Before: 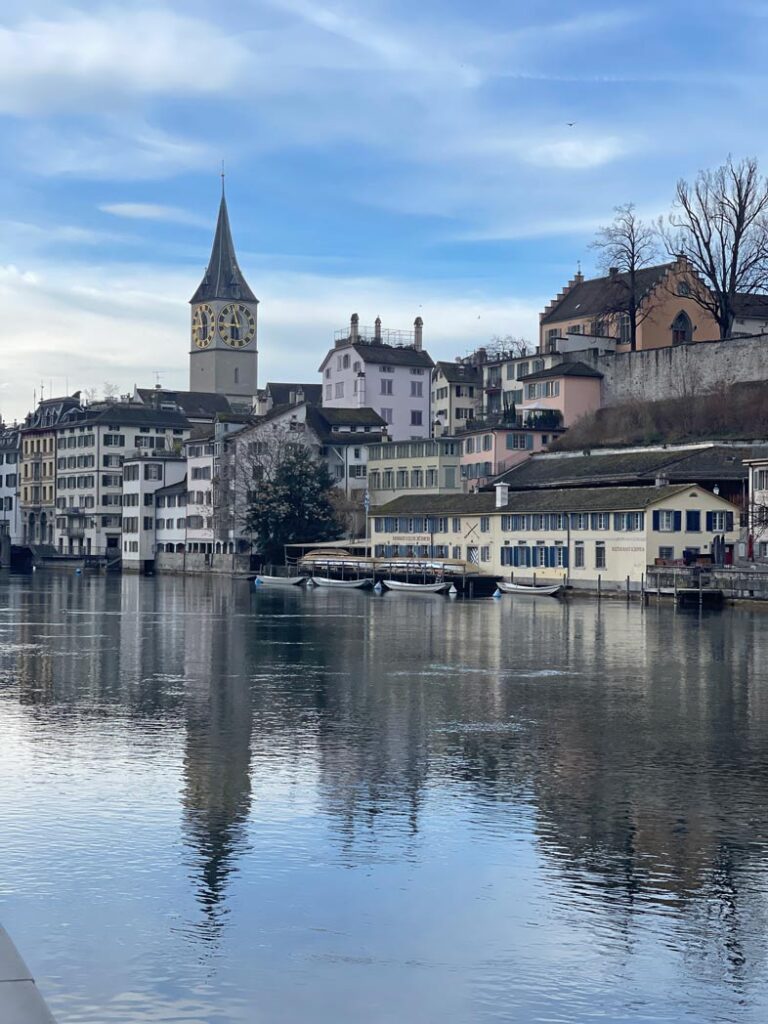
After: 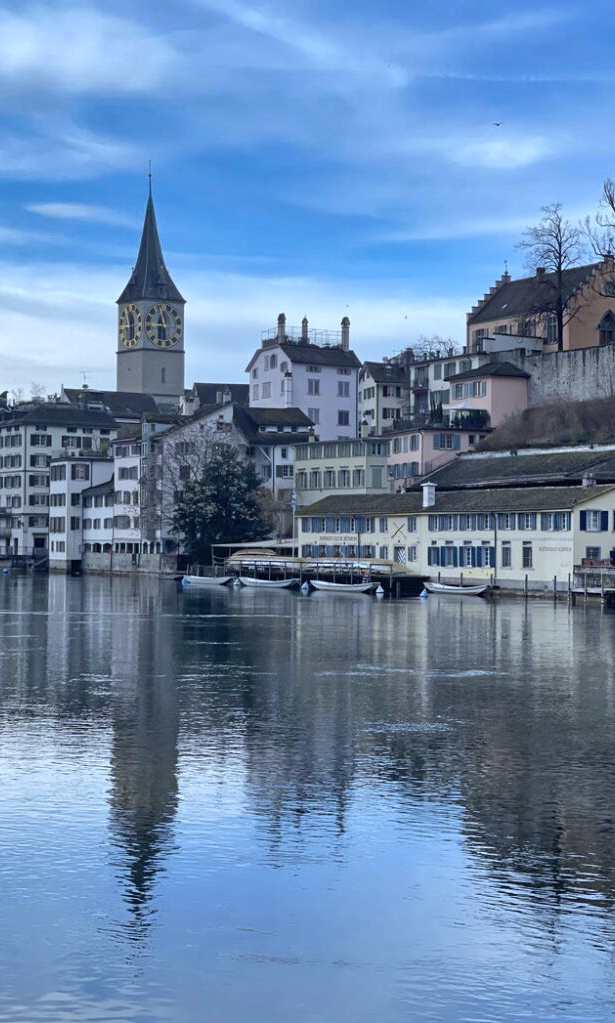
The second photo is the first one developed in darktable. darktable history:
white balance: red 0.924, blue 1.095
crop and rotate: left 9.597%, right 10.195%
shadows and highlights: shadows 75, highlights -60.85, soften with gaussian
